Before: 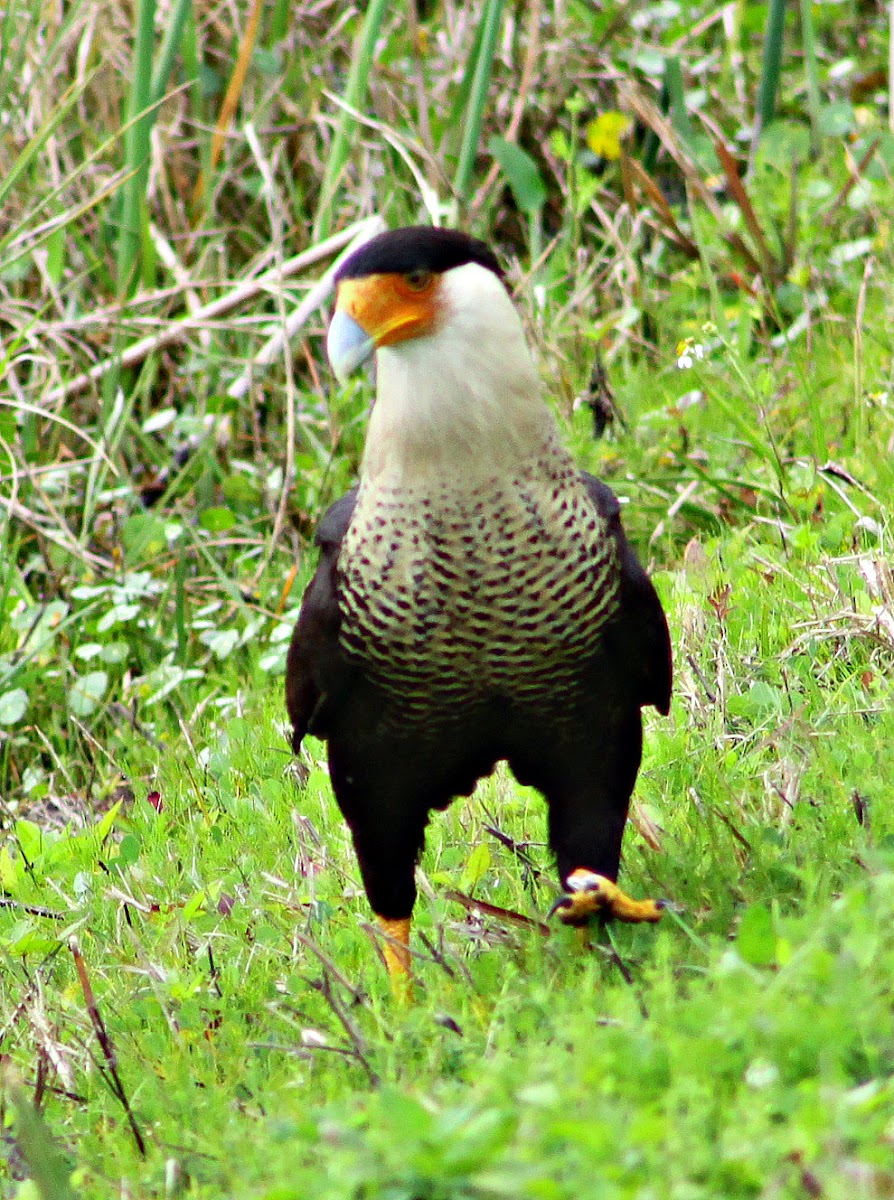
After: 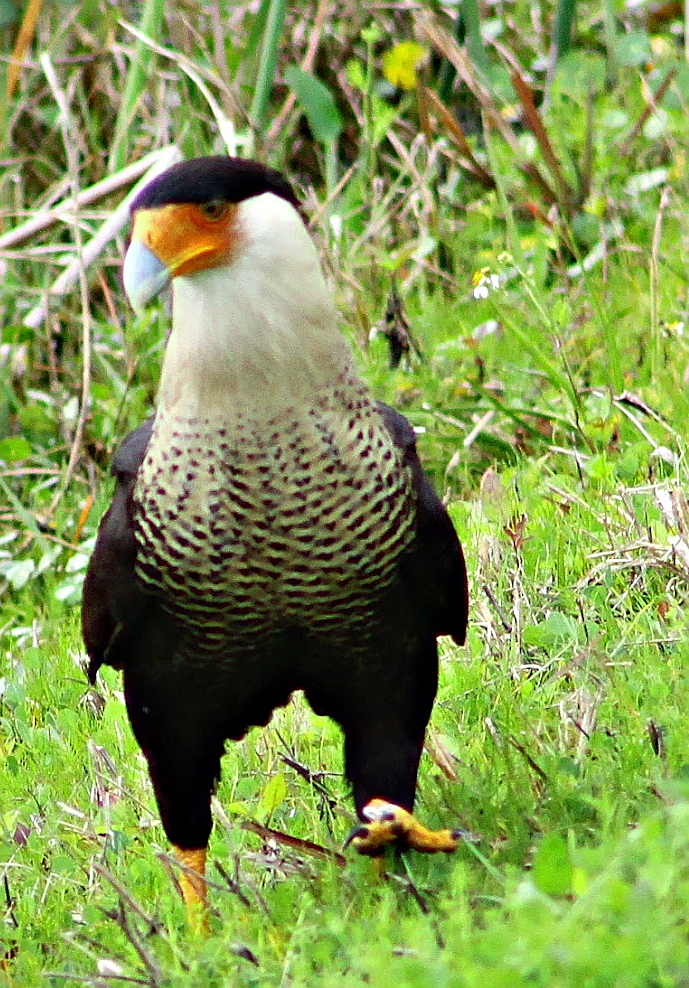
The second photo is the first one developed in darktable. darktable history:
sharpen: on, module defaults
crop: left 22.924%, top 5.874%, bottom 11.739%
